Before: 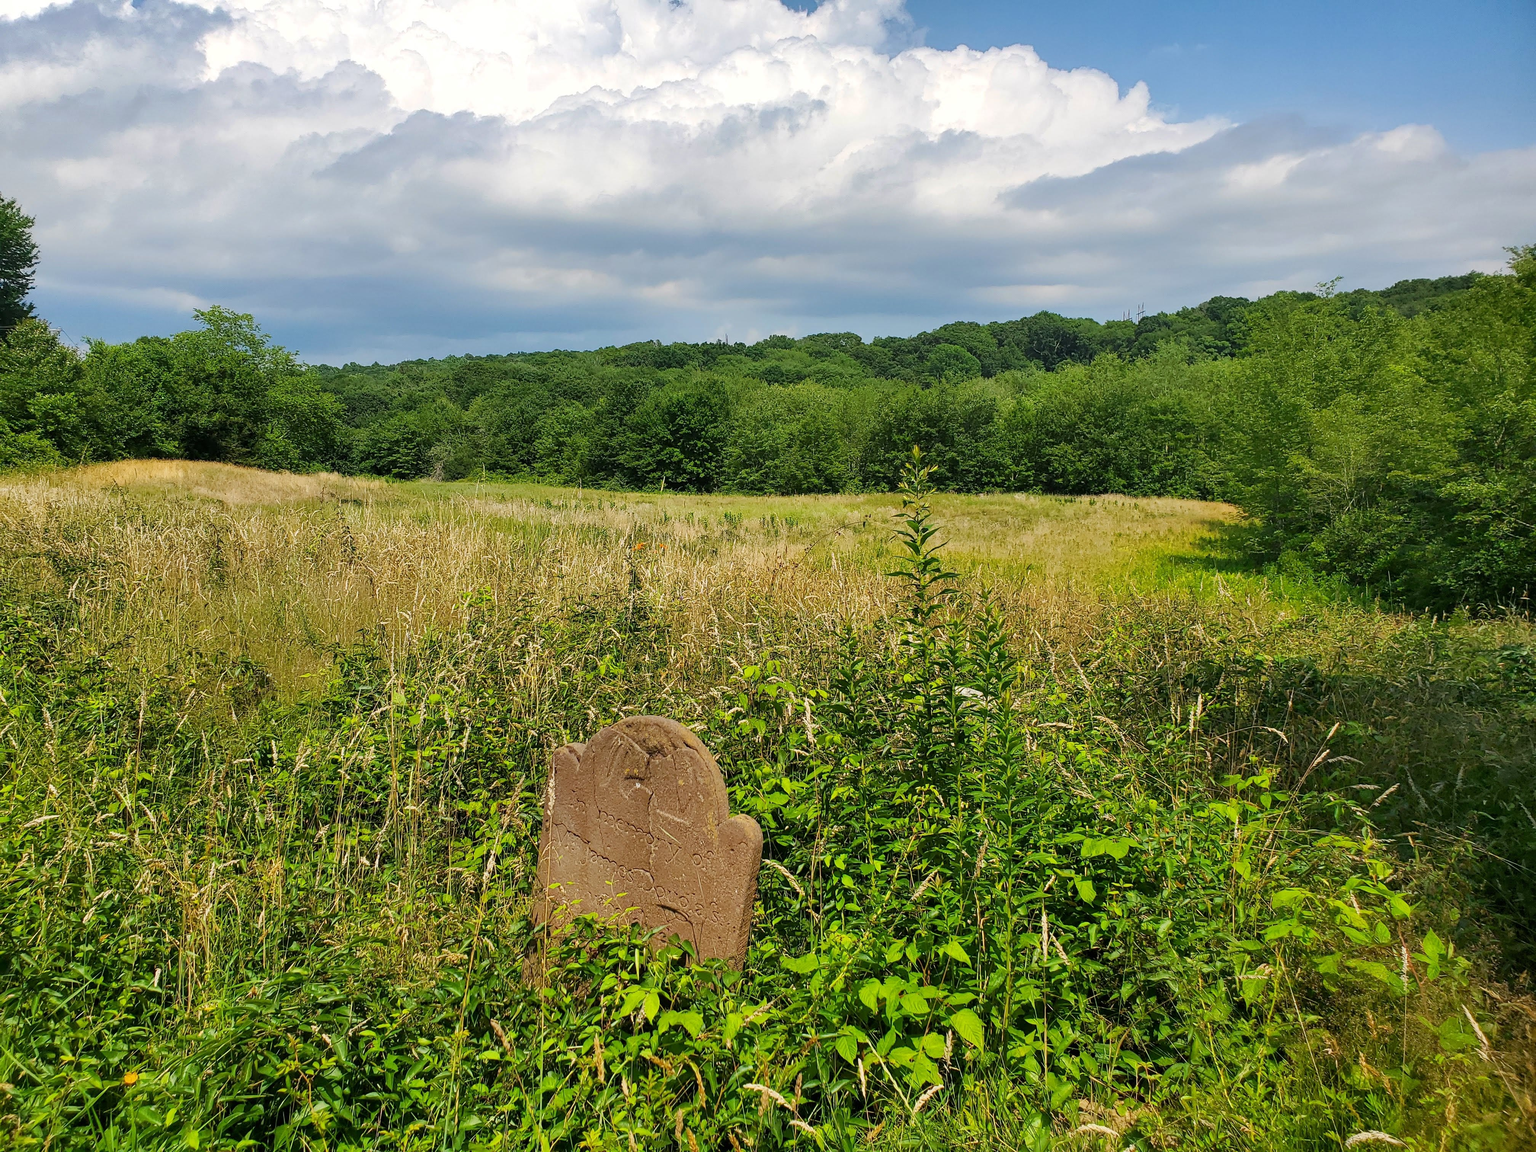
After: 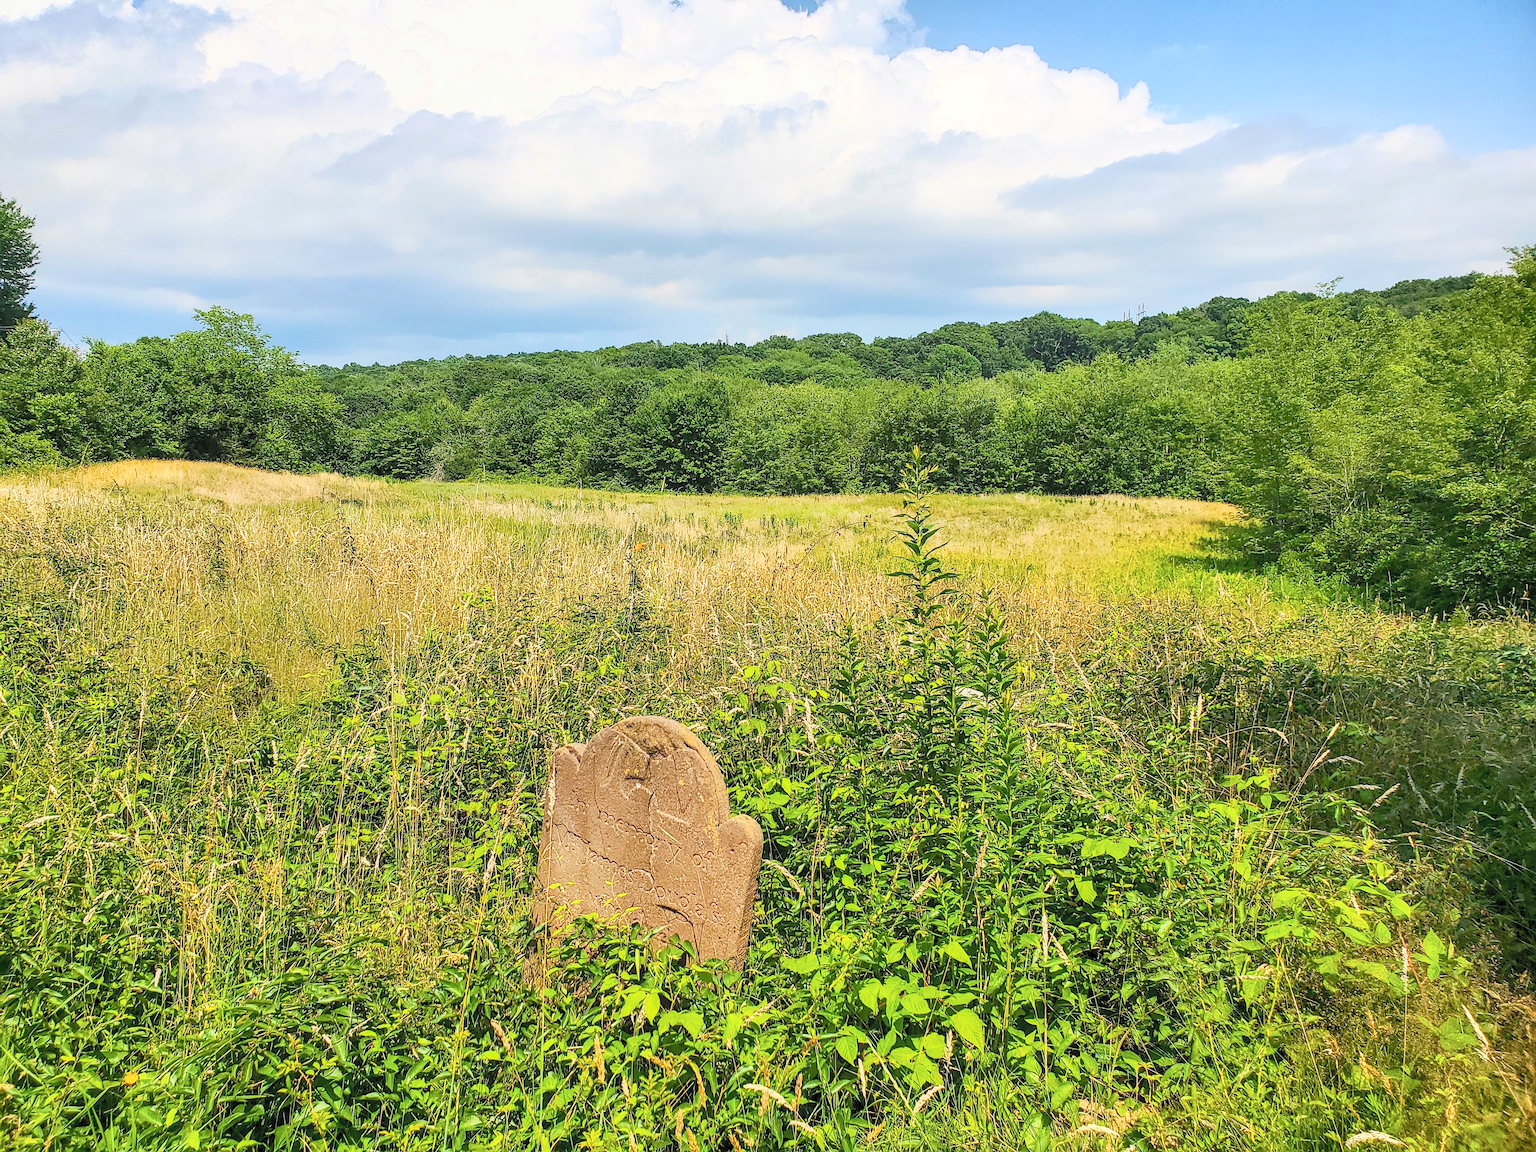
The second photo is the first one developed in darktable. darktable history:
exposure: black level correction 0.001, exposure -0.125 EV, compensate exposure bias true, compensate highlight preservation false
sharpen: on, module defaults
color balance rgb: perceptual saturation grading › global saturation 19.644%, contrast -19.823%
contrast brightness saturation: contrast 0.387, brightness 0.545
local contrast: detail 130%
